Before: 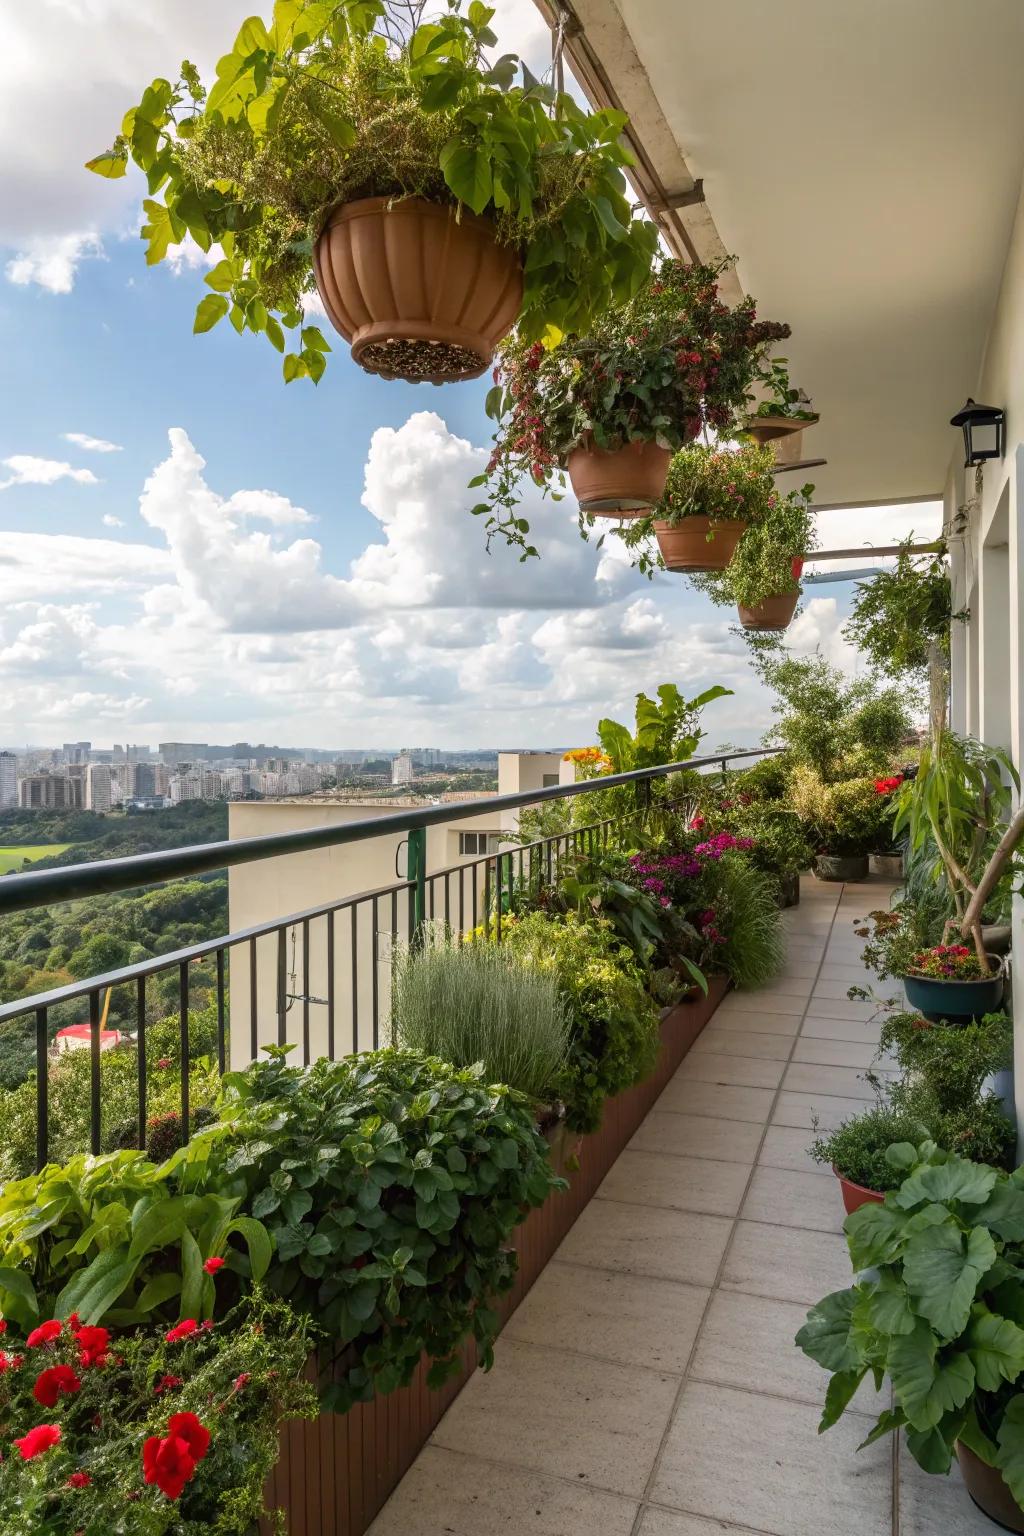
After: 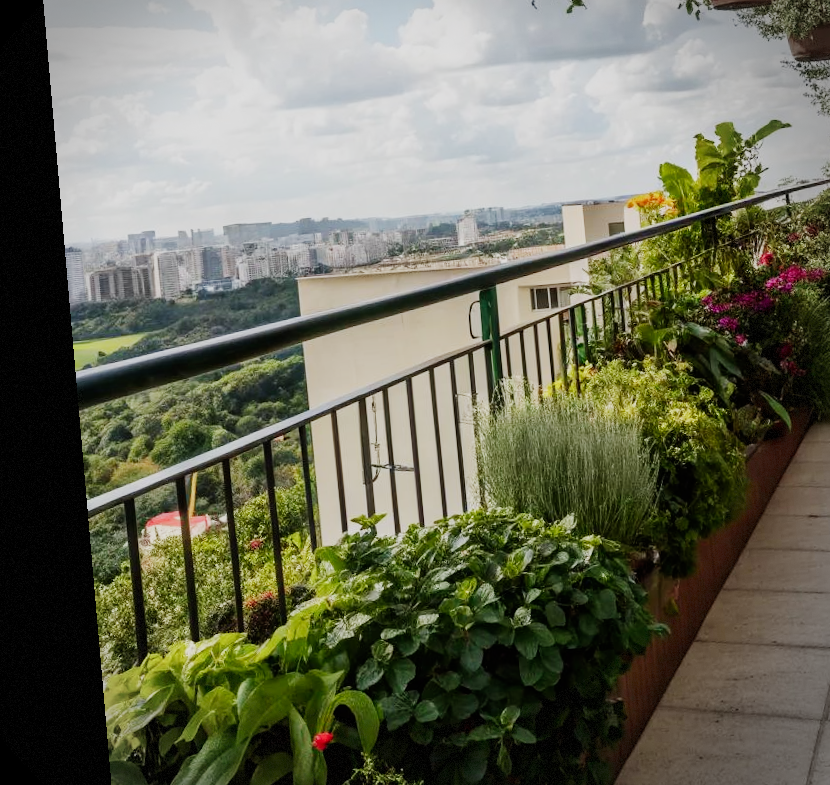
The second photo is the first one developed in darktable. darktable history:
crop: top 36.498%, right 27.964%, bottom 14.995%
vignetting: dithering 8-bit output, unbound false
sigmoid: skew -0.2, preserve hue 0%, red attenuation 0.1, red rotation 0.035, green attenuation 0.1, green rotation -0.017, blue attenuation 0.15, blue rotation -0.052, base primaries Rec2020
rotate and perspective: rotation -4.98°, automatic cropping off
exposure: exposure 0.178 EV, compensate exposure bias true, compensate highlight preservation false
